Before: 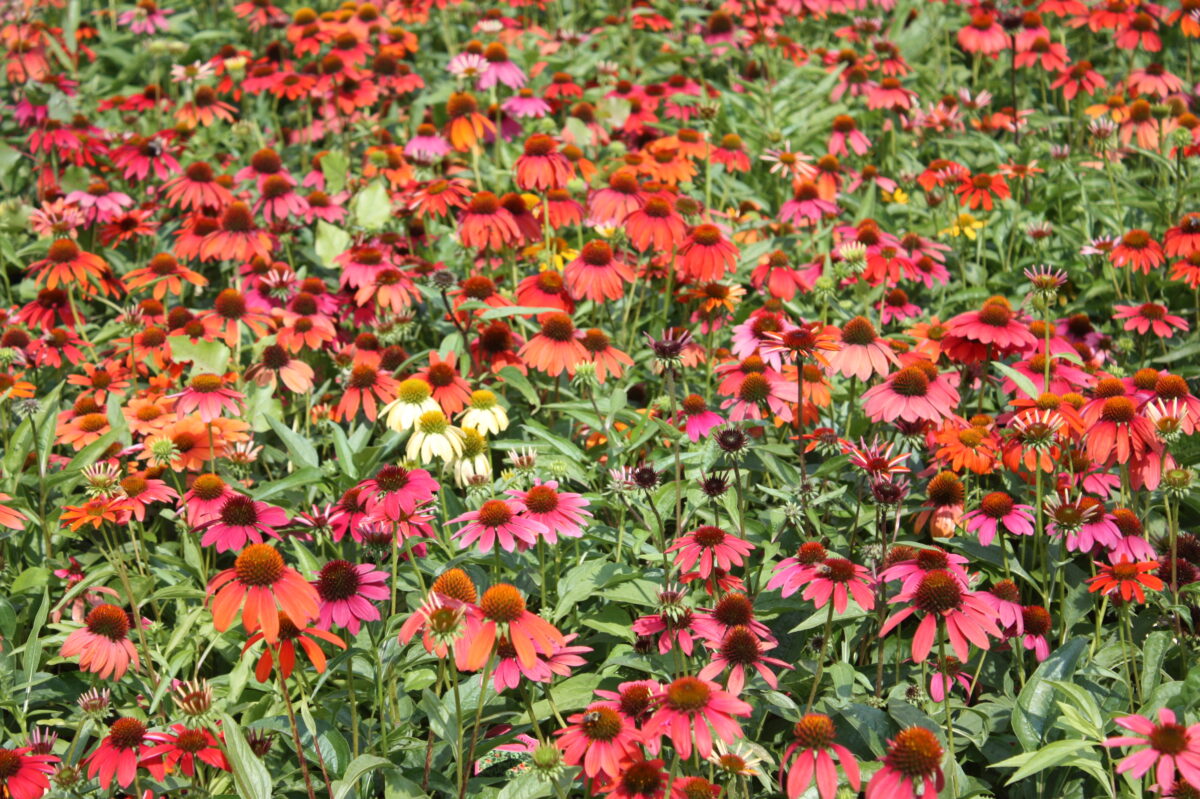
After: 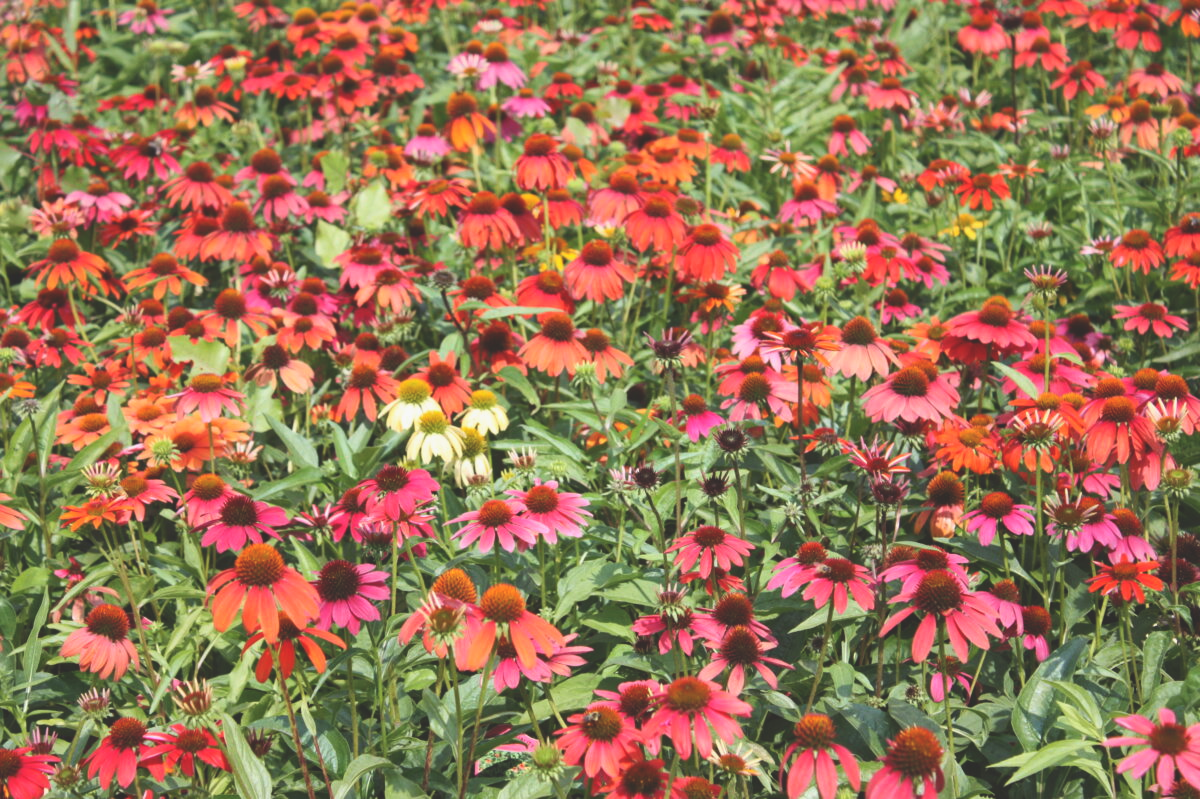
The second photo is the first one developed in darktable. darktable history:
contrast brightness saturation: contrast 0.1, brightness 0.03, saturation 0.09
exposure: black level correction -0.025, exposure -0.117 EV, compensate highlight preservation false
